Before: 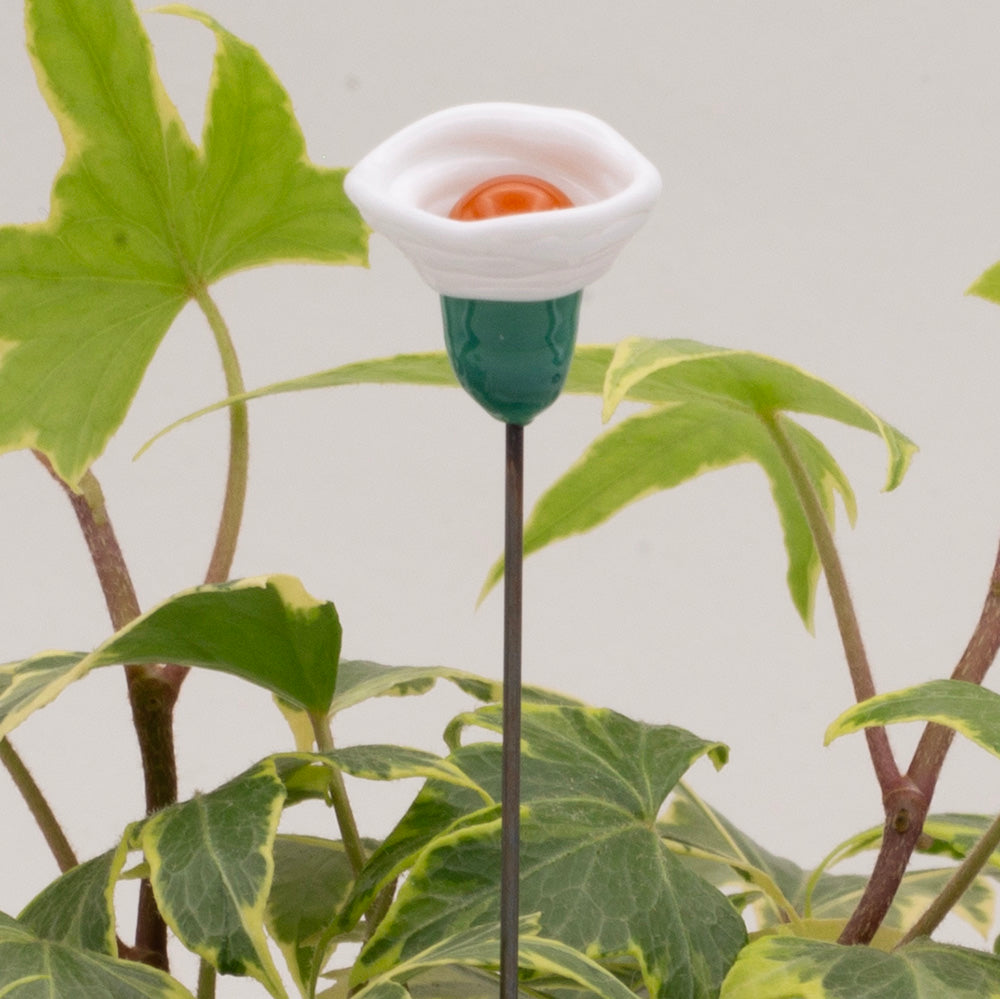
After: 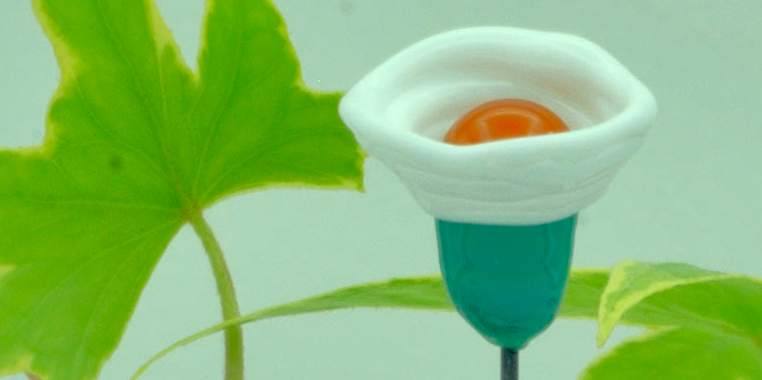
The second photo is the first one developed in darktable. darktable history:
color correction: highlights a* -20.08, highlights b* 9.8, shadows a* -20.4, shadows b* -10.76
crop: left 0.579%, top 7.627%, right 23.167%, bottom 54.275%
levels: levels [0.093, 0.434, 0.988]
shadows and highlights: shadows 40, highlights -60
